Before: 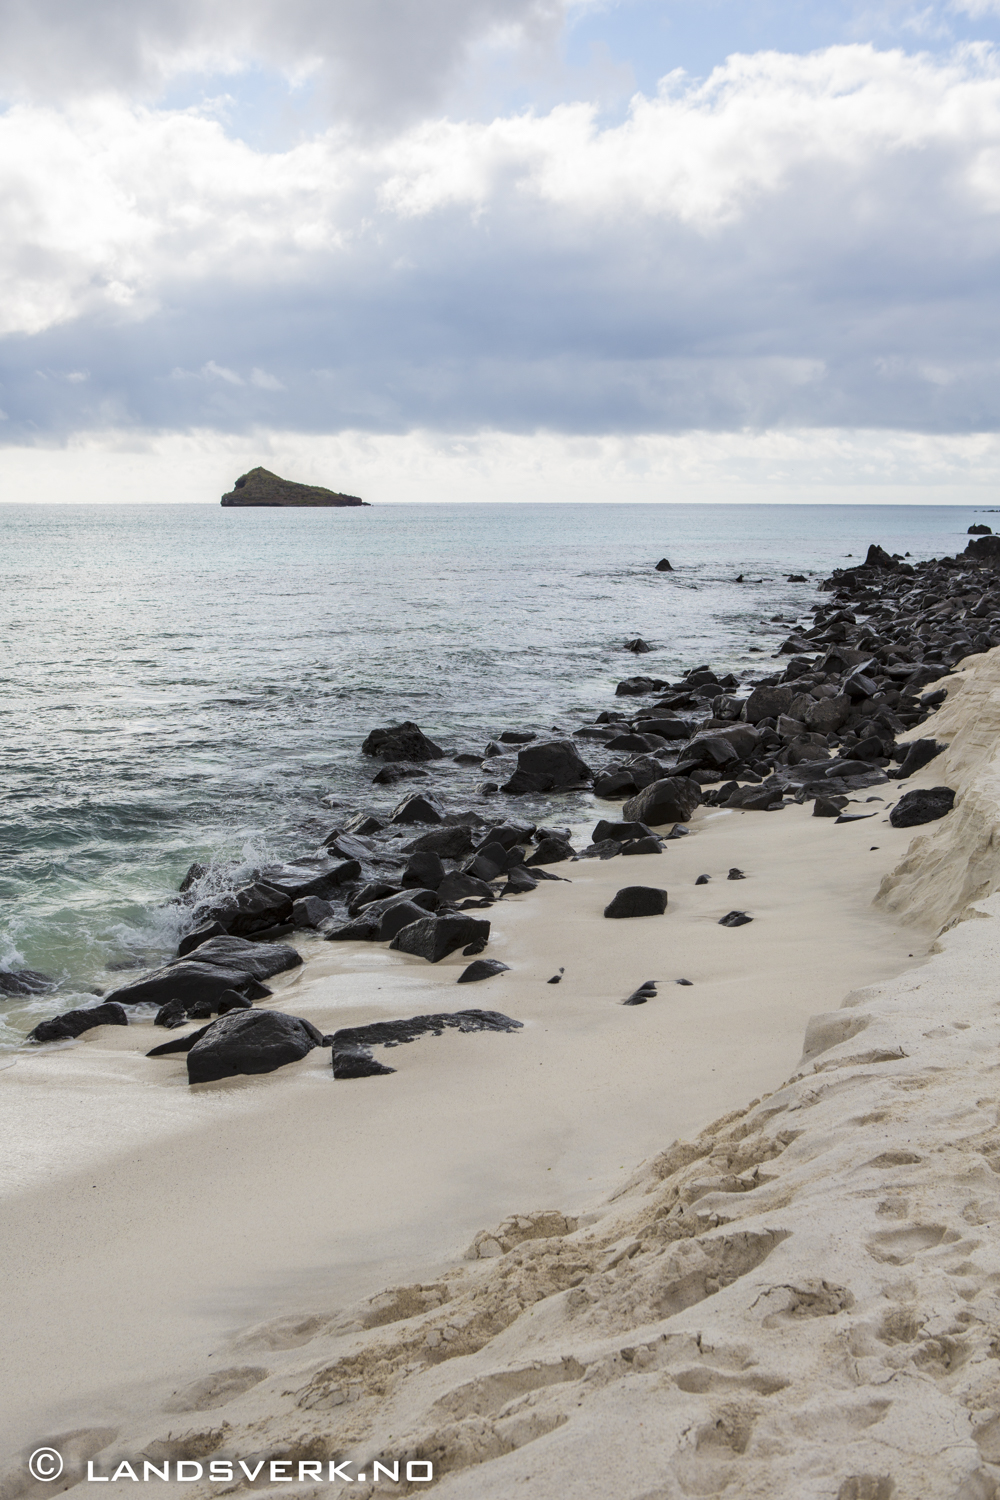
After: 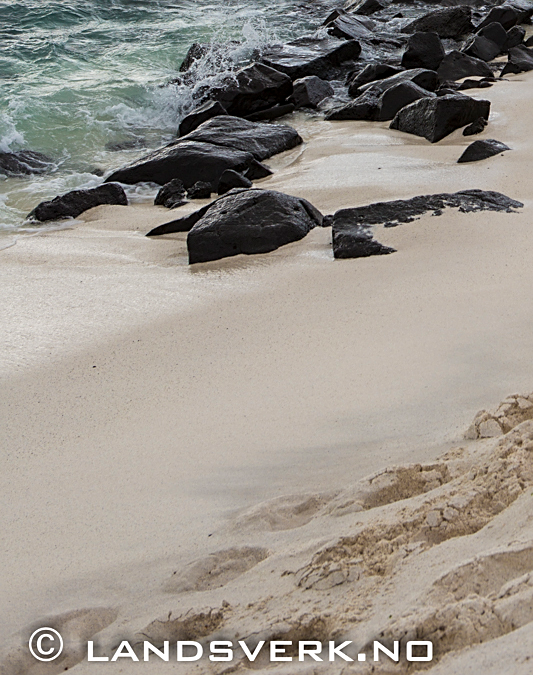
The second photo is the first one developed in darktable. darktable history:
crop and rotate: top 54.778%, right 46.61%, bottom 0.159%
sharpen: on, module defaults
